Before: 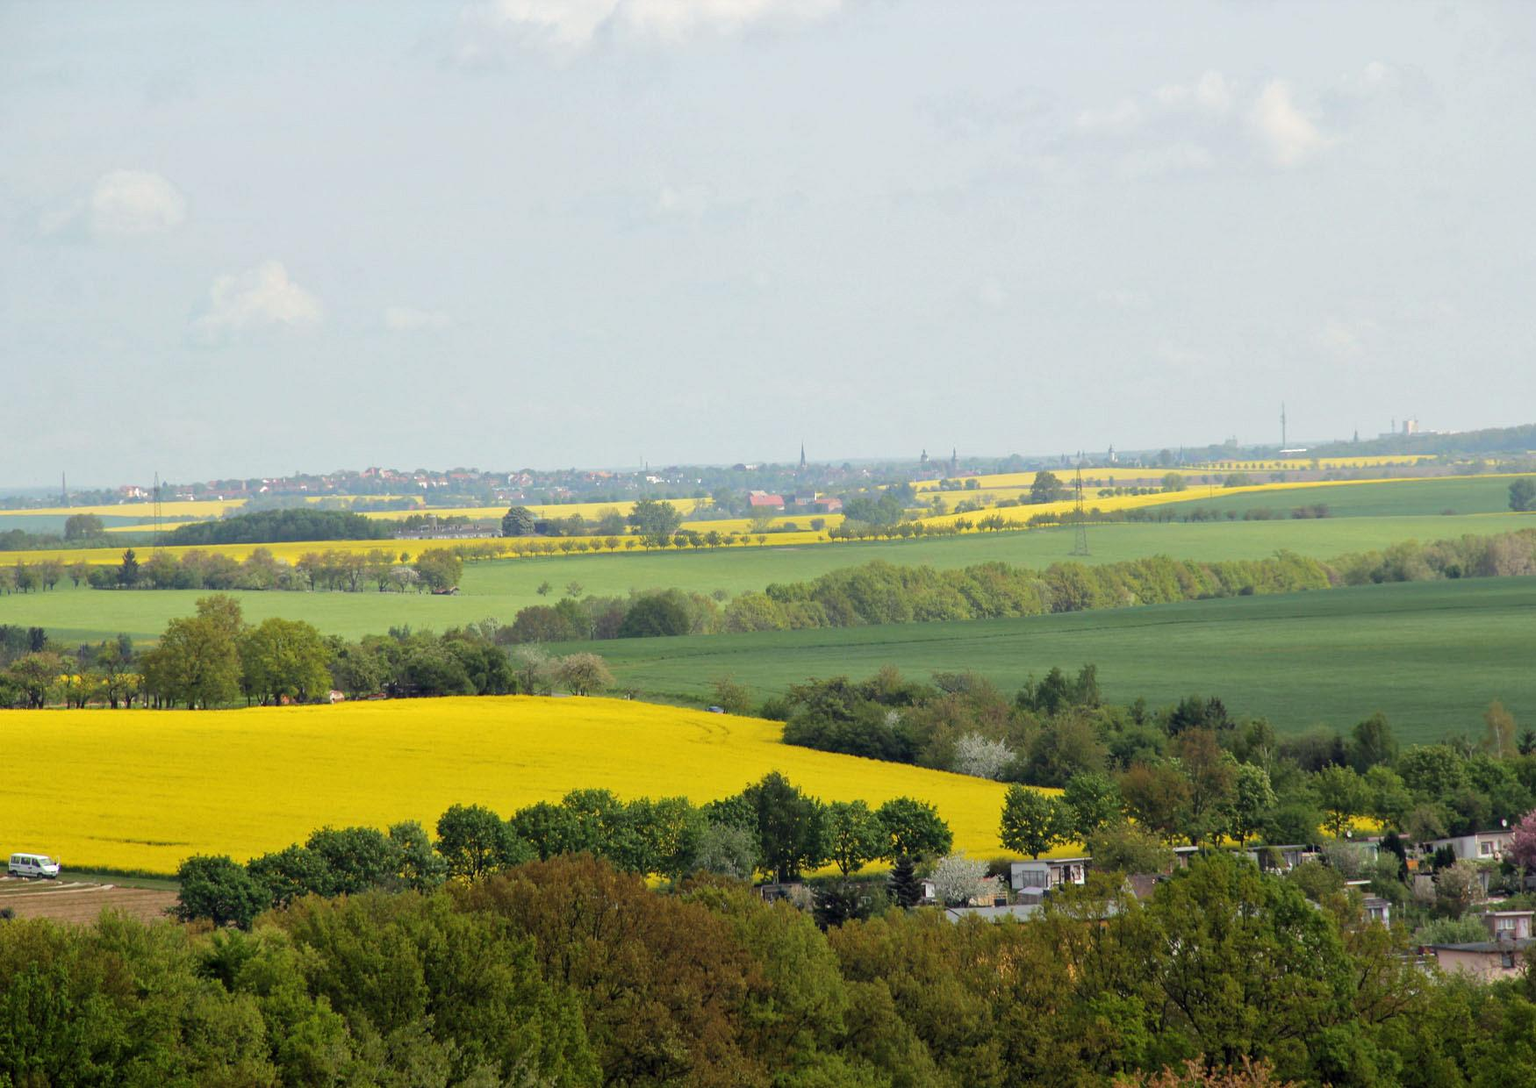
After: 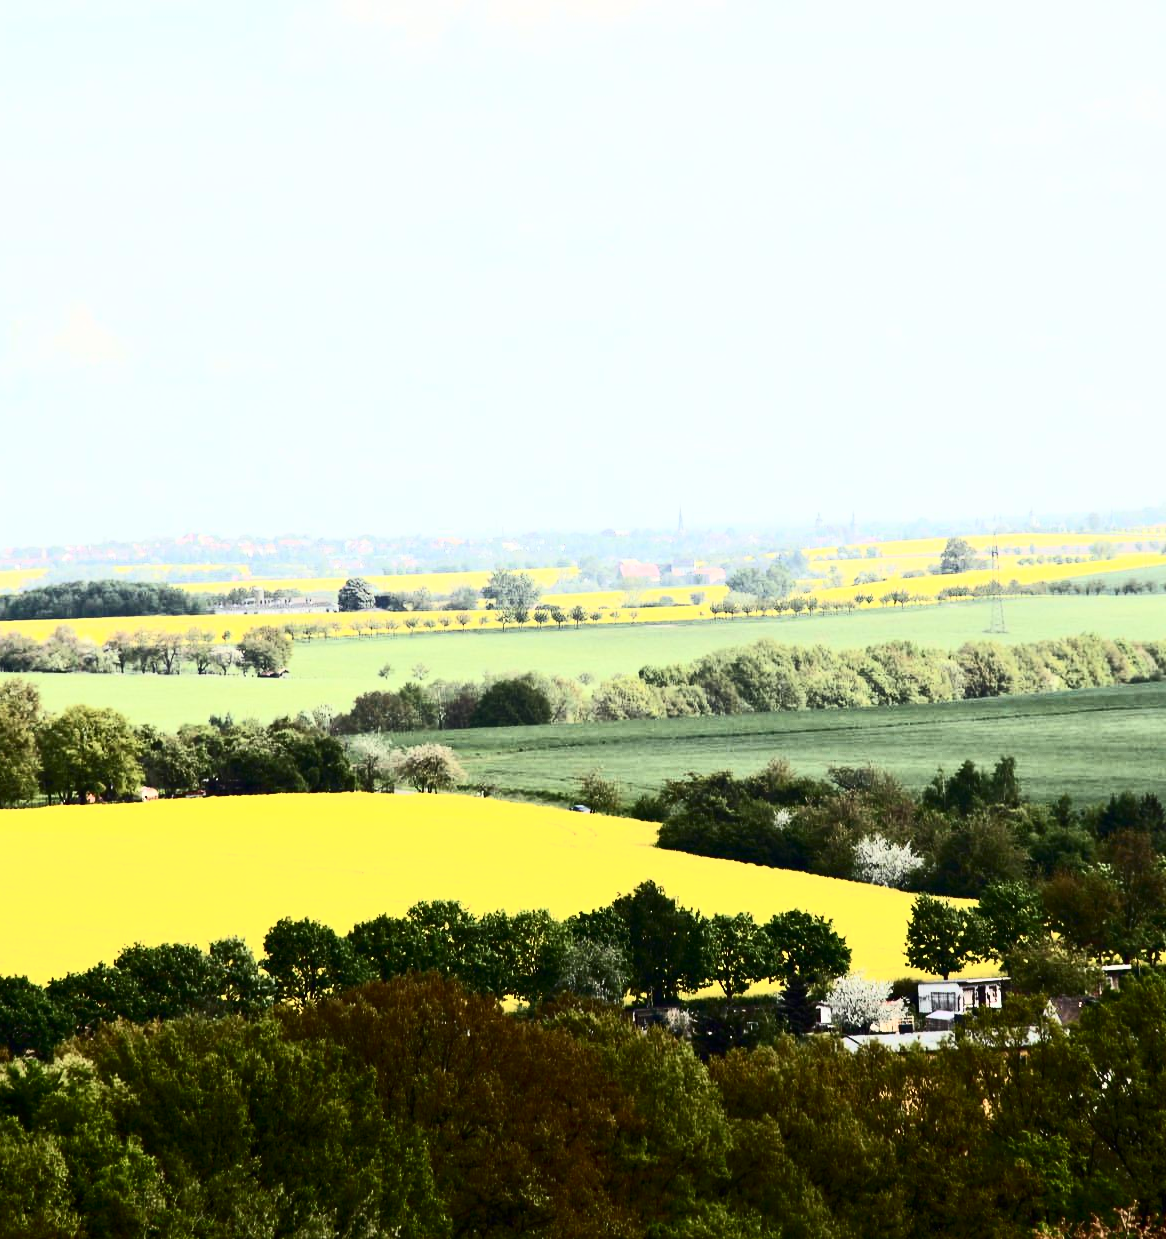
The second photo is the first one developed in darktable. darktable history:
crop and rotate: left 13.409%, right 19.924%
contrast brightness saturation: contrast 0.93, brightness 0.2
